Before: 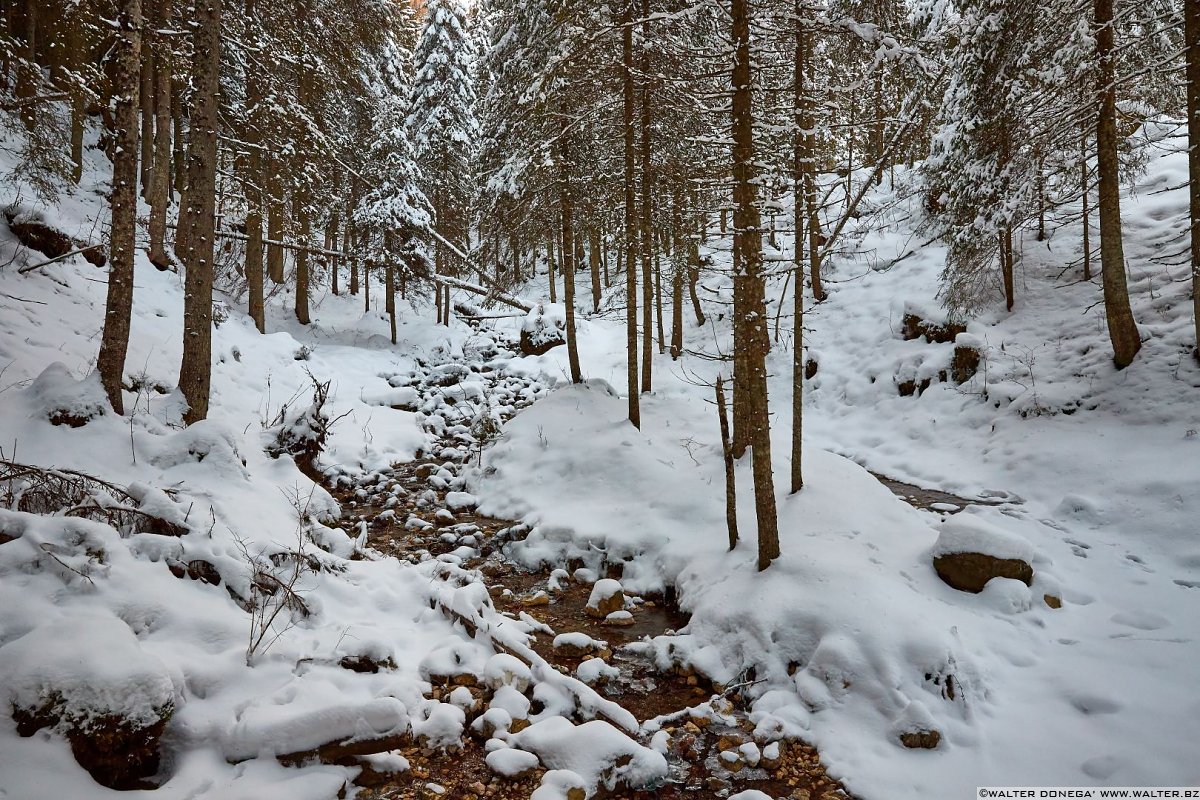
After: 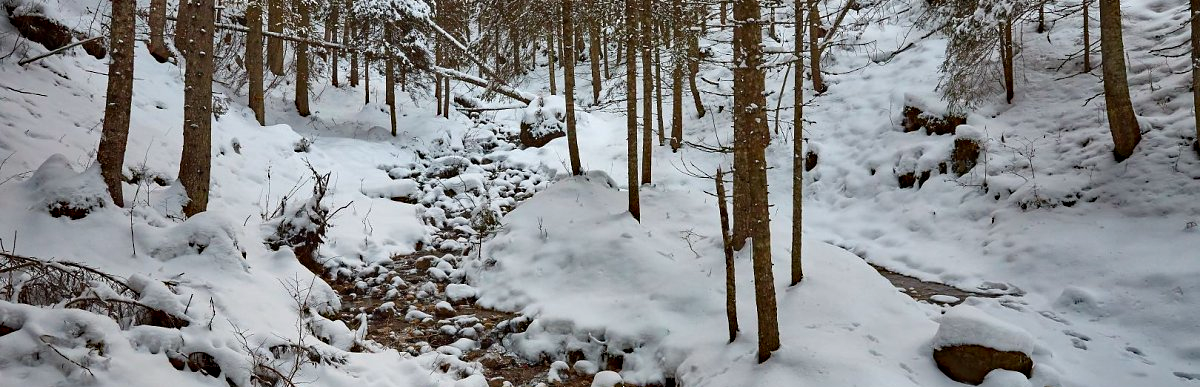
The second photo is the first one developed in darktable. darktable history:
haze removal: compatibility mode true, adaptive false
crop and rotate: top 26.056%, bottom 25.543%
